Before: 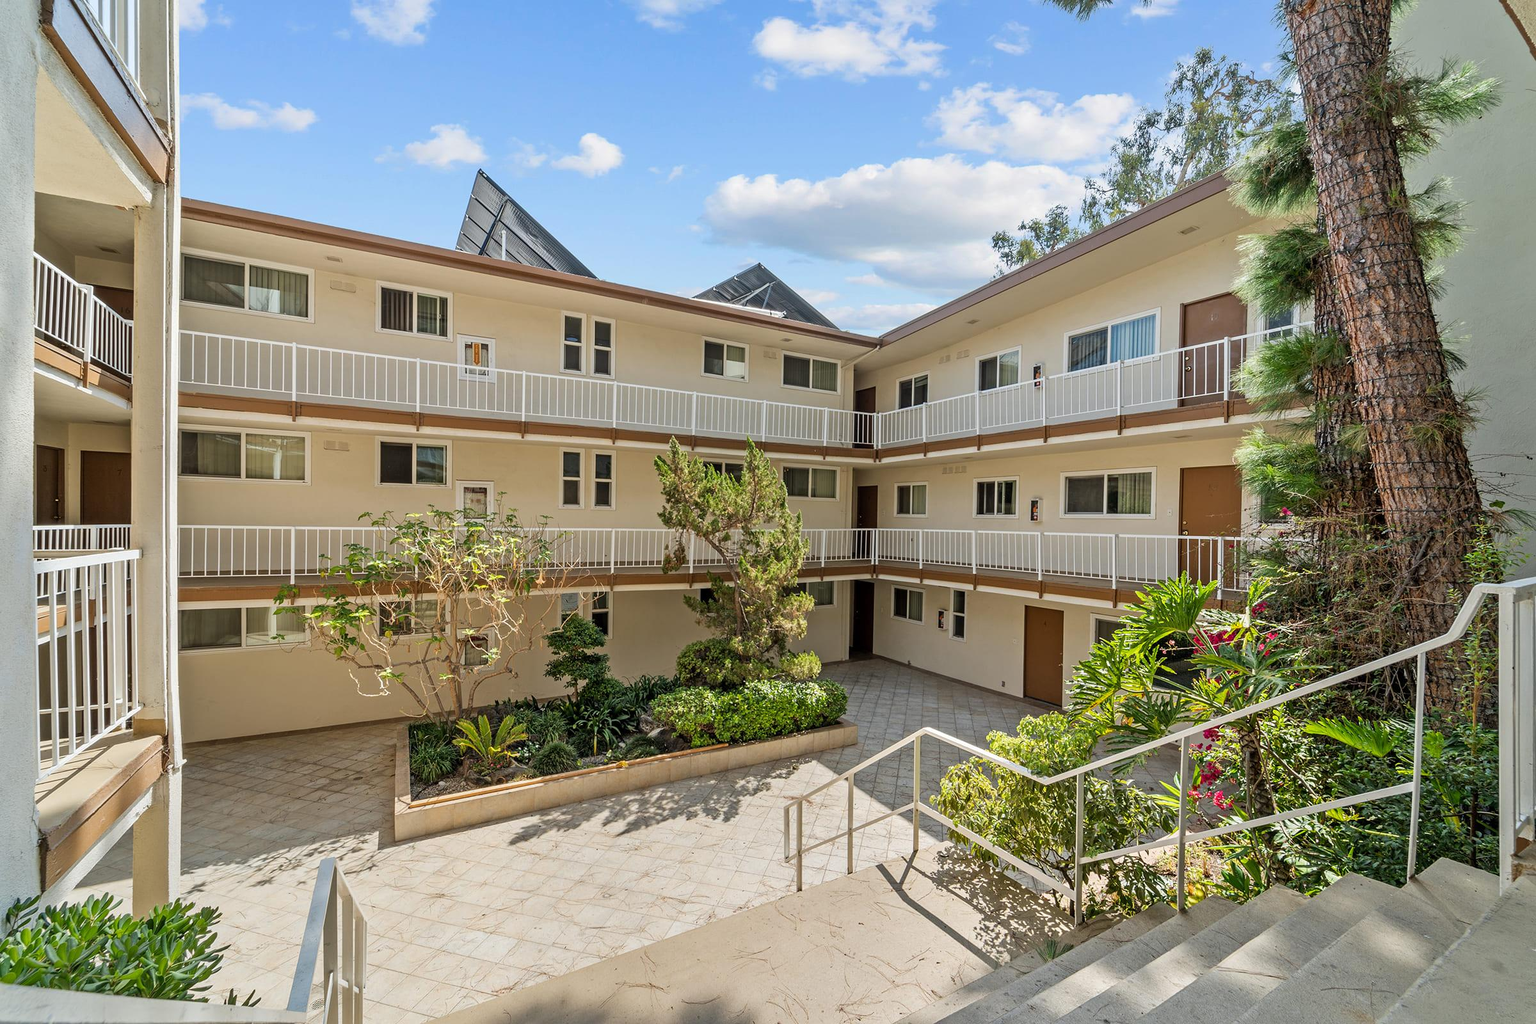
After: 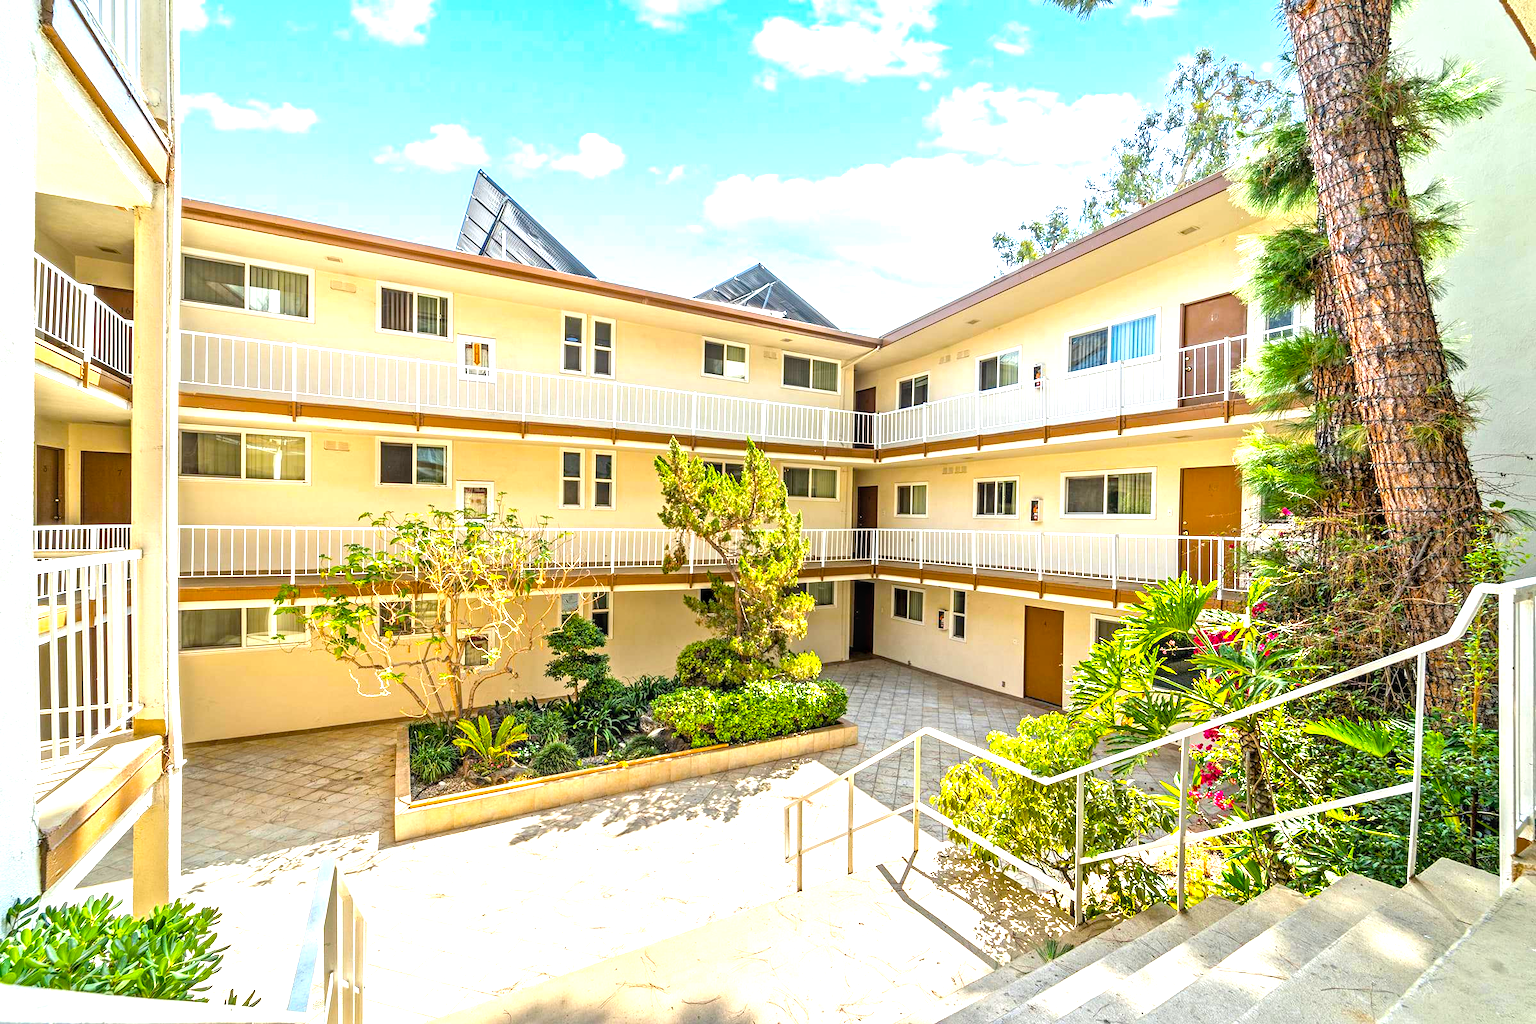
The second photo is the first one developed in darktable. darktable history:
exposure: black level correction 0.001, exposure 1.398 EV, compensate exposure bias true, compensate highlight preservation false
local contrast: on, module defaults
color balance rgb: linear chroma grading › global chroma 15%, perceptual saturation grading › global saturation 30%
